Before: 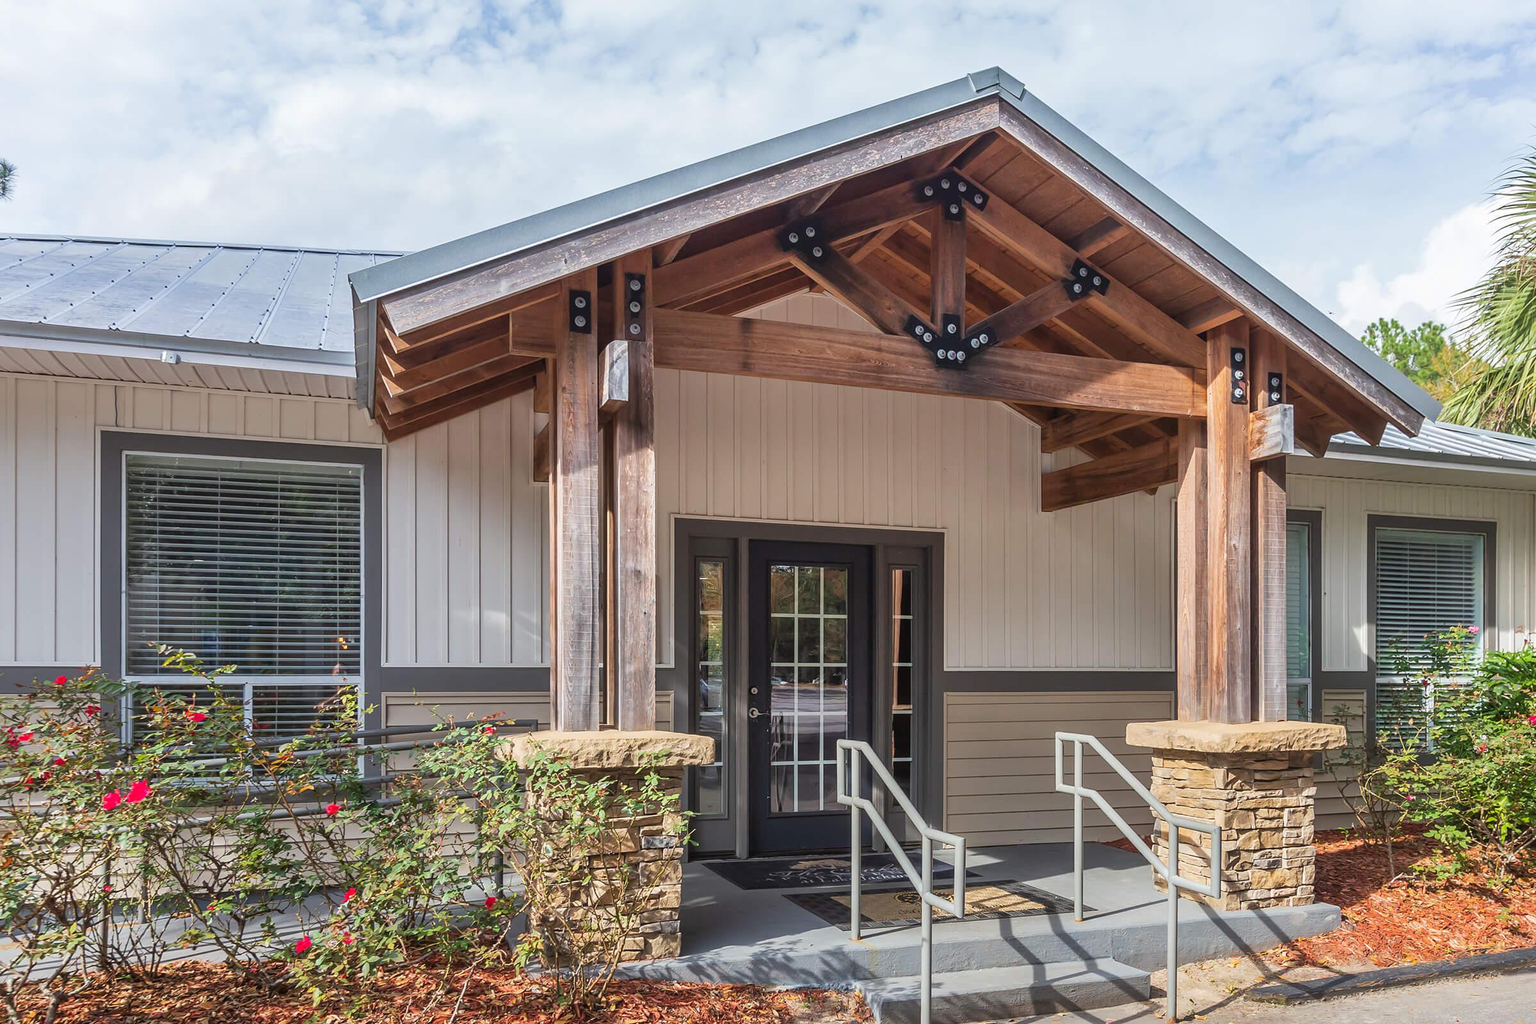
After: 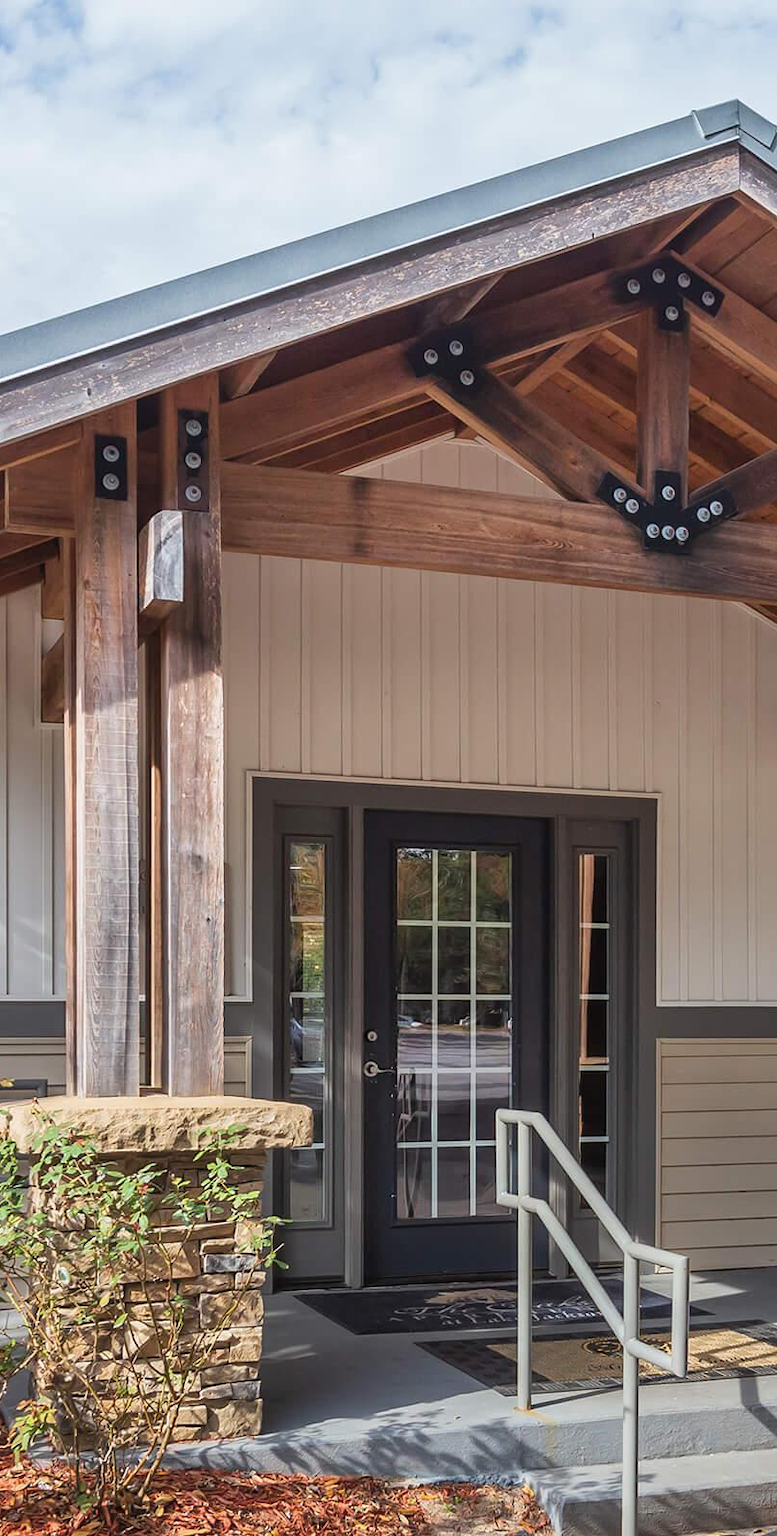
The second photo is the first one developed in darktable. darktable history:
crop: left 32.992%, right 33.256%
